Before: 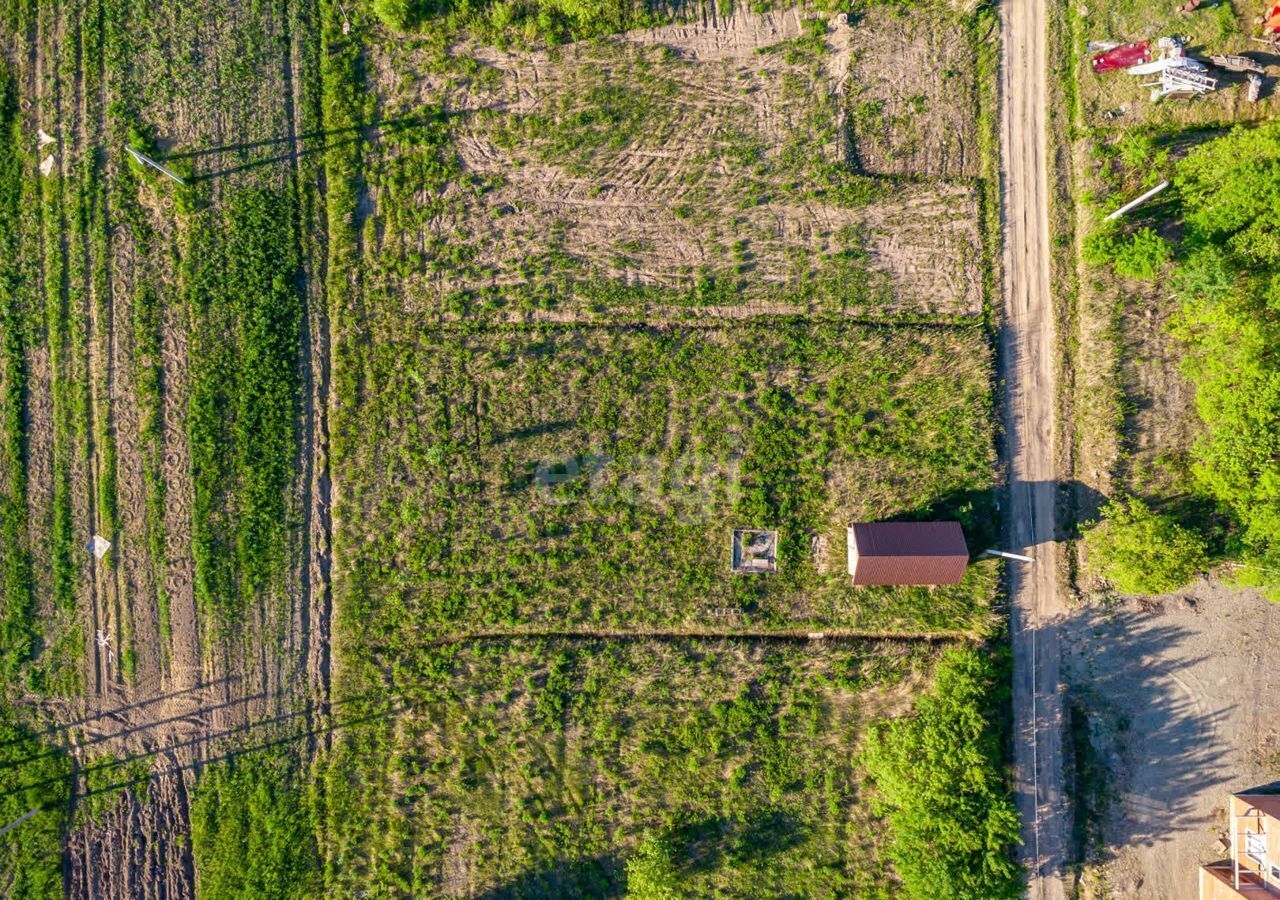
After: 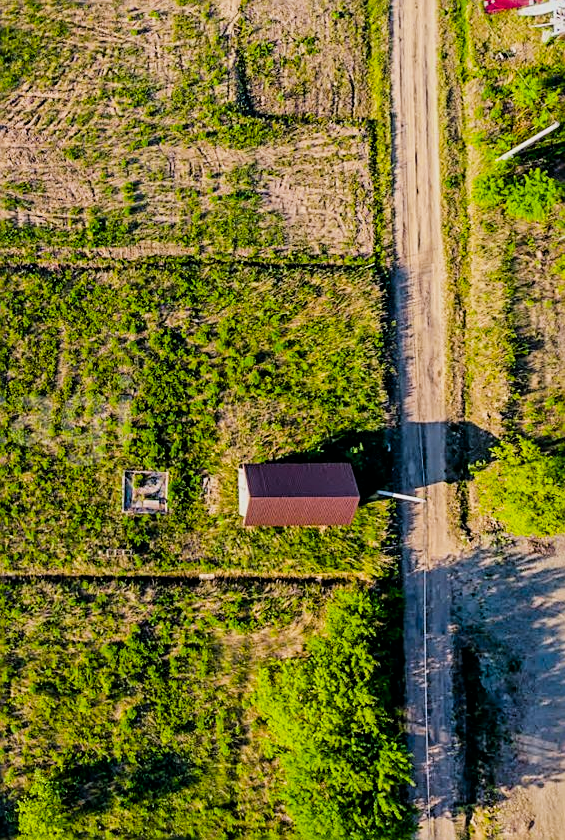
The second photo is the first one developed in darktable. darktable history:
filmic rgb: black relative exposure -5 EV, hardness 2.88, contrast 1.2
crop: left 47.628%, top 6.643%, right 7.874%
color balance rgb: perceptual saturation grading › global saturation 30%, global vibrance 20%
sharpen: on, module defaults
